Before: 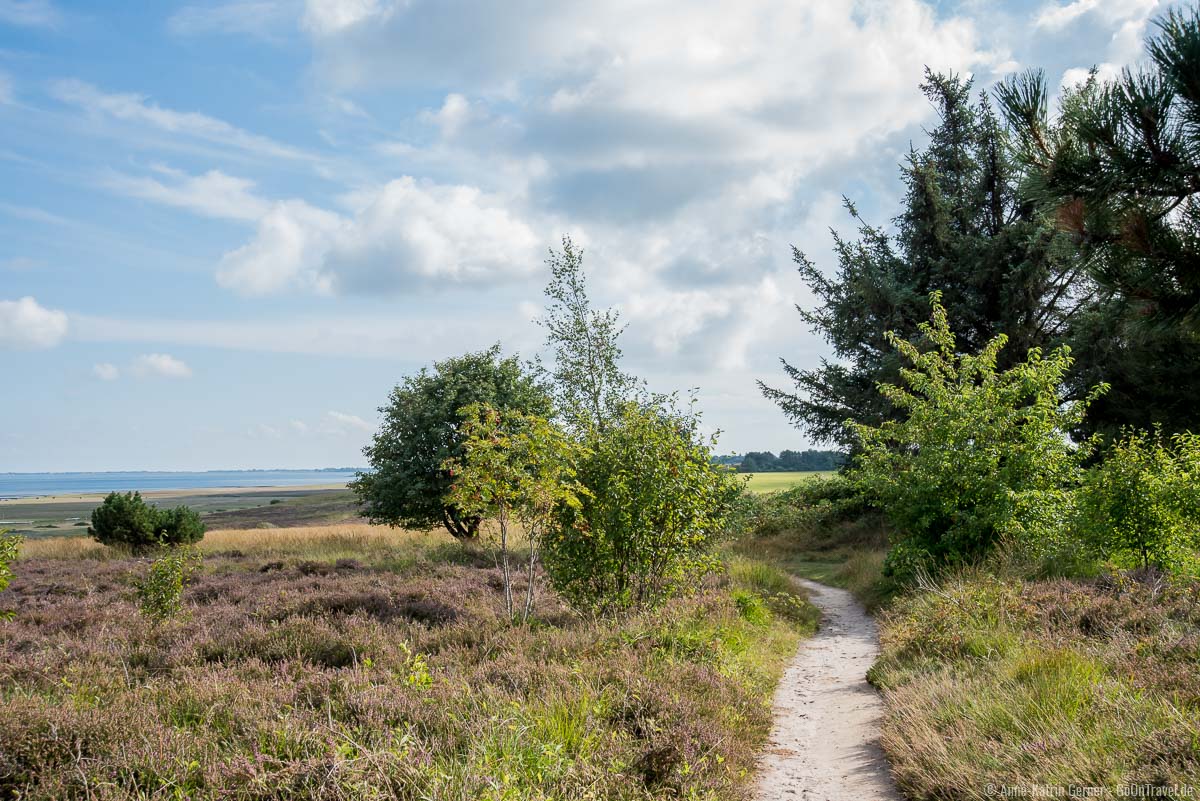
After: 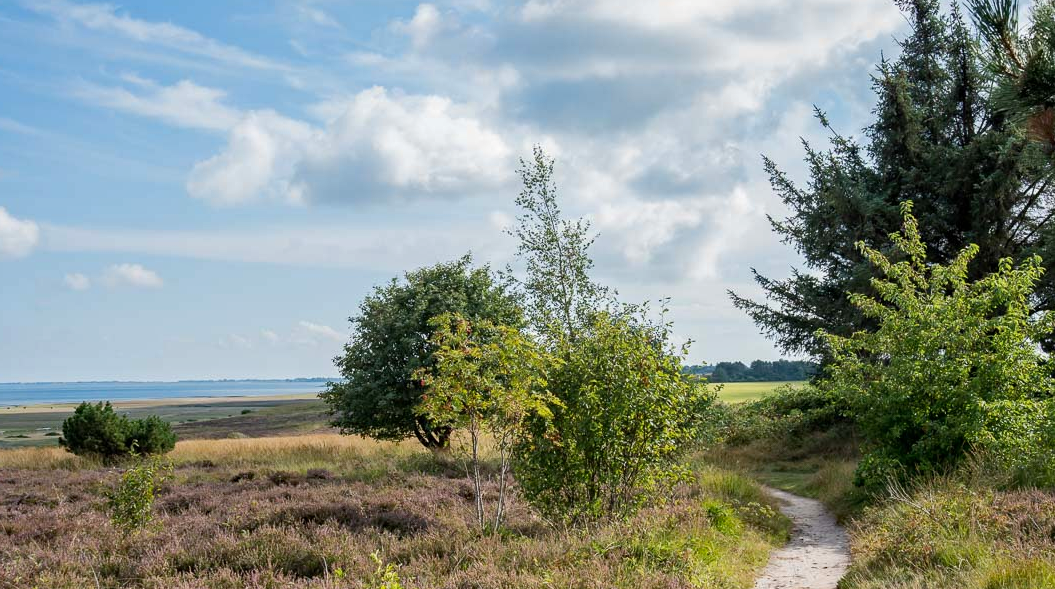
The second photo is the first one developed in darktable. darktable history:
crop and rotate: left 2.425%, top 11.305%, right 9.6%, bottom 15.08%
tone equalizer: on, module defaults
haze removal: compatibility mode true, adaptive false
